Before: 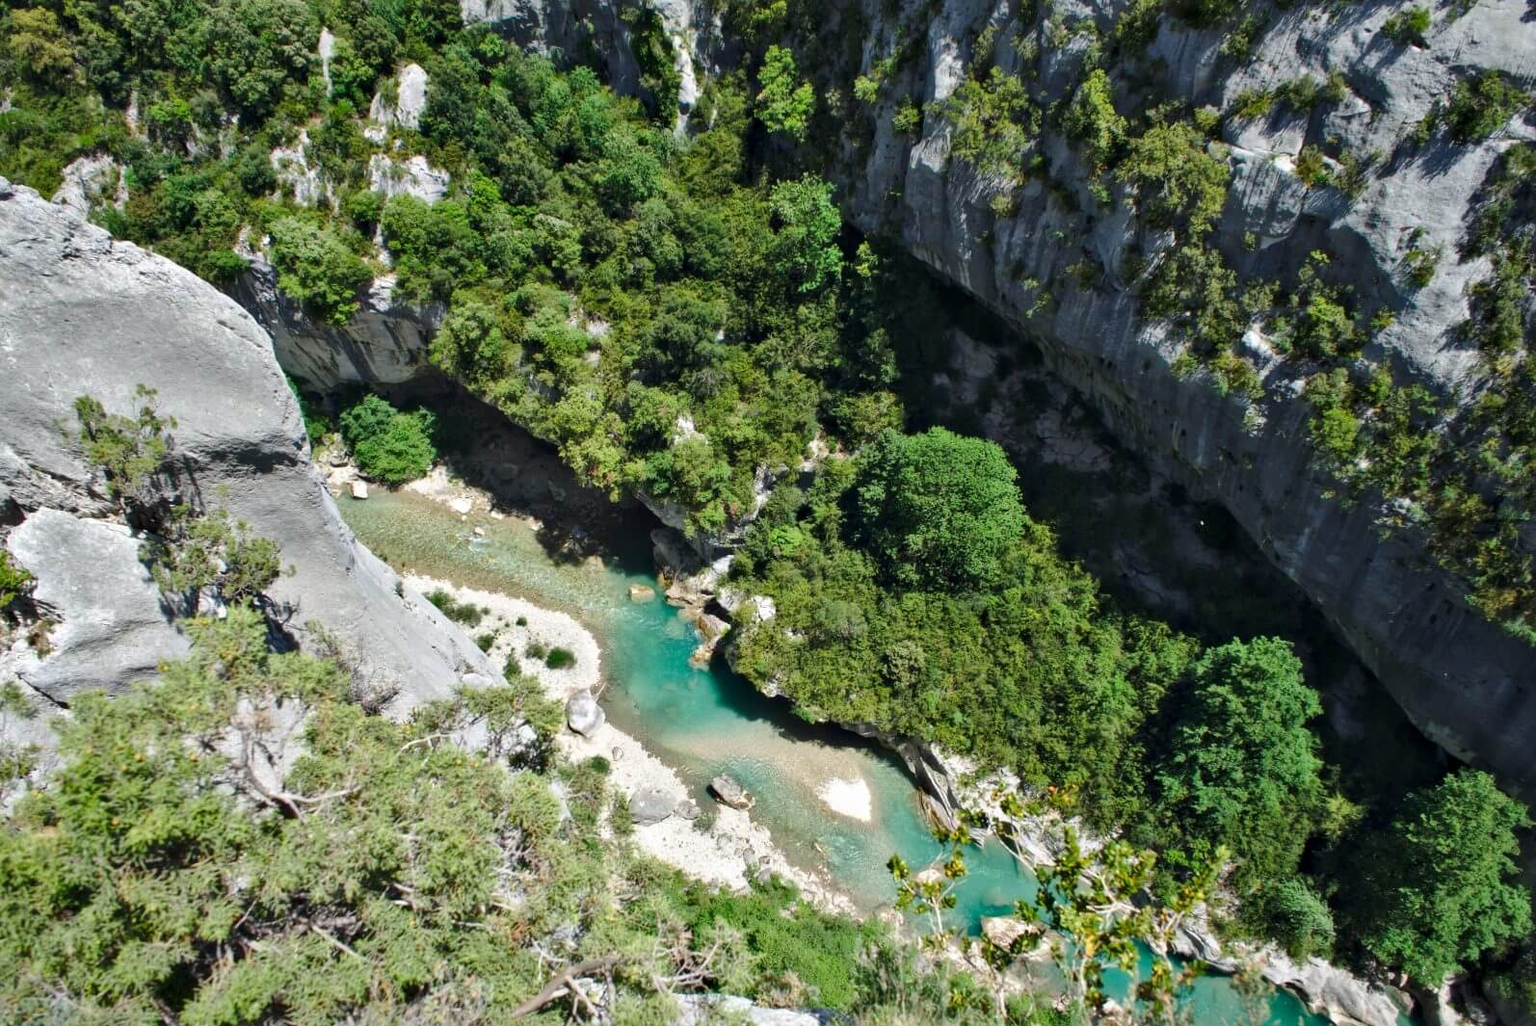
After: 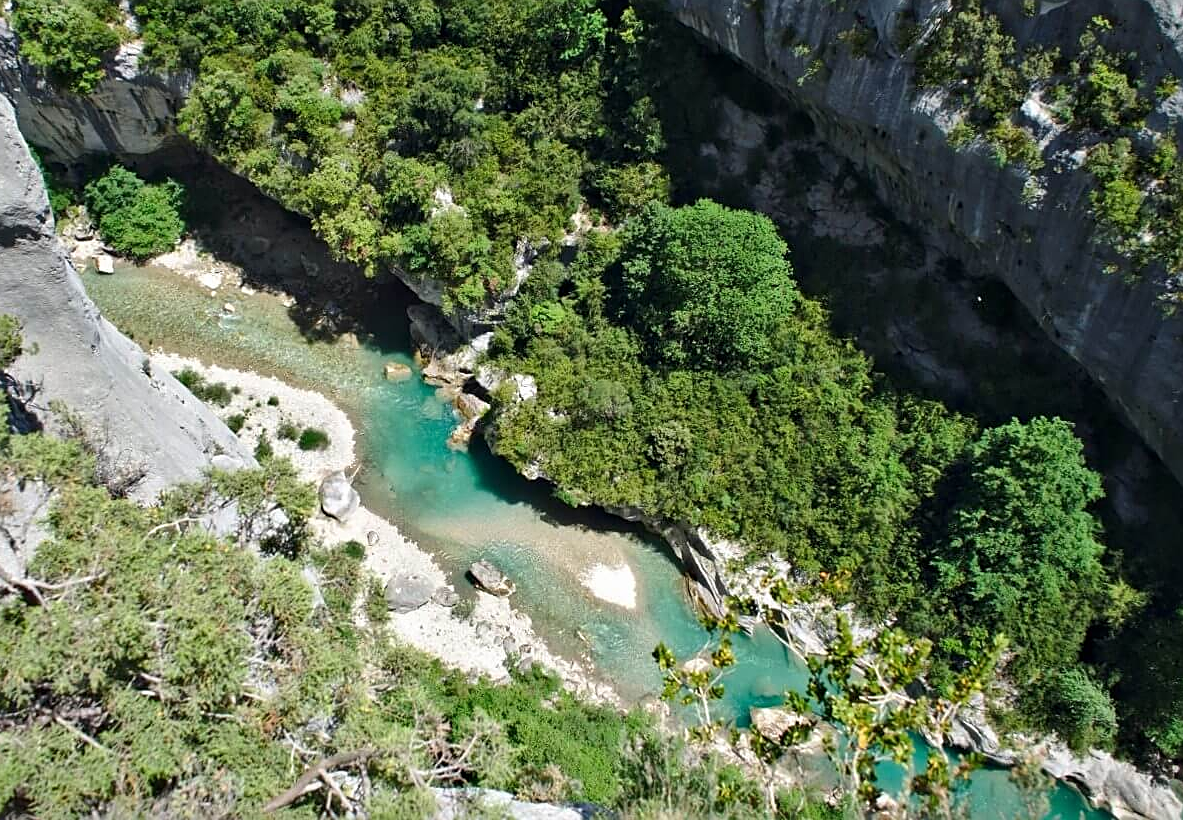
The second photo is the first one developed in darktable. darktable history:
sharpen: on, module defaults
crop: left 16.853%, top 22.96%, right 8.89%
